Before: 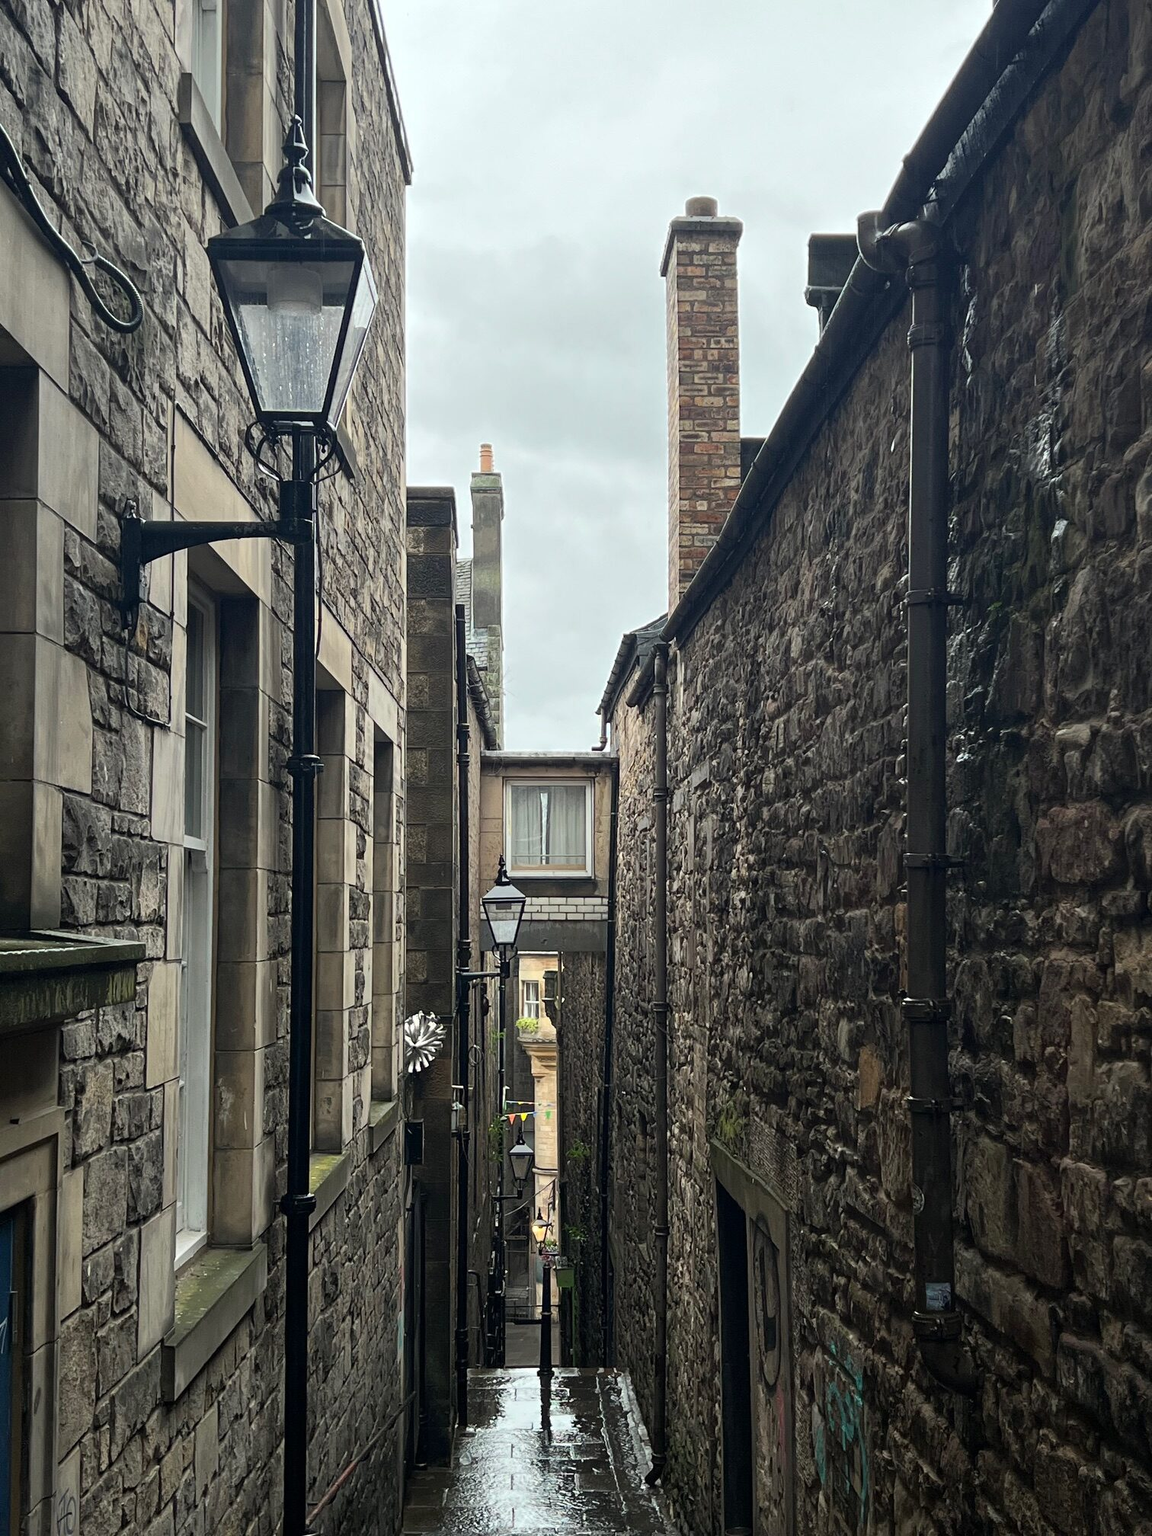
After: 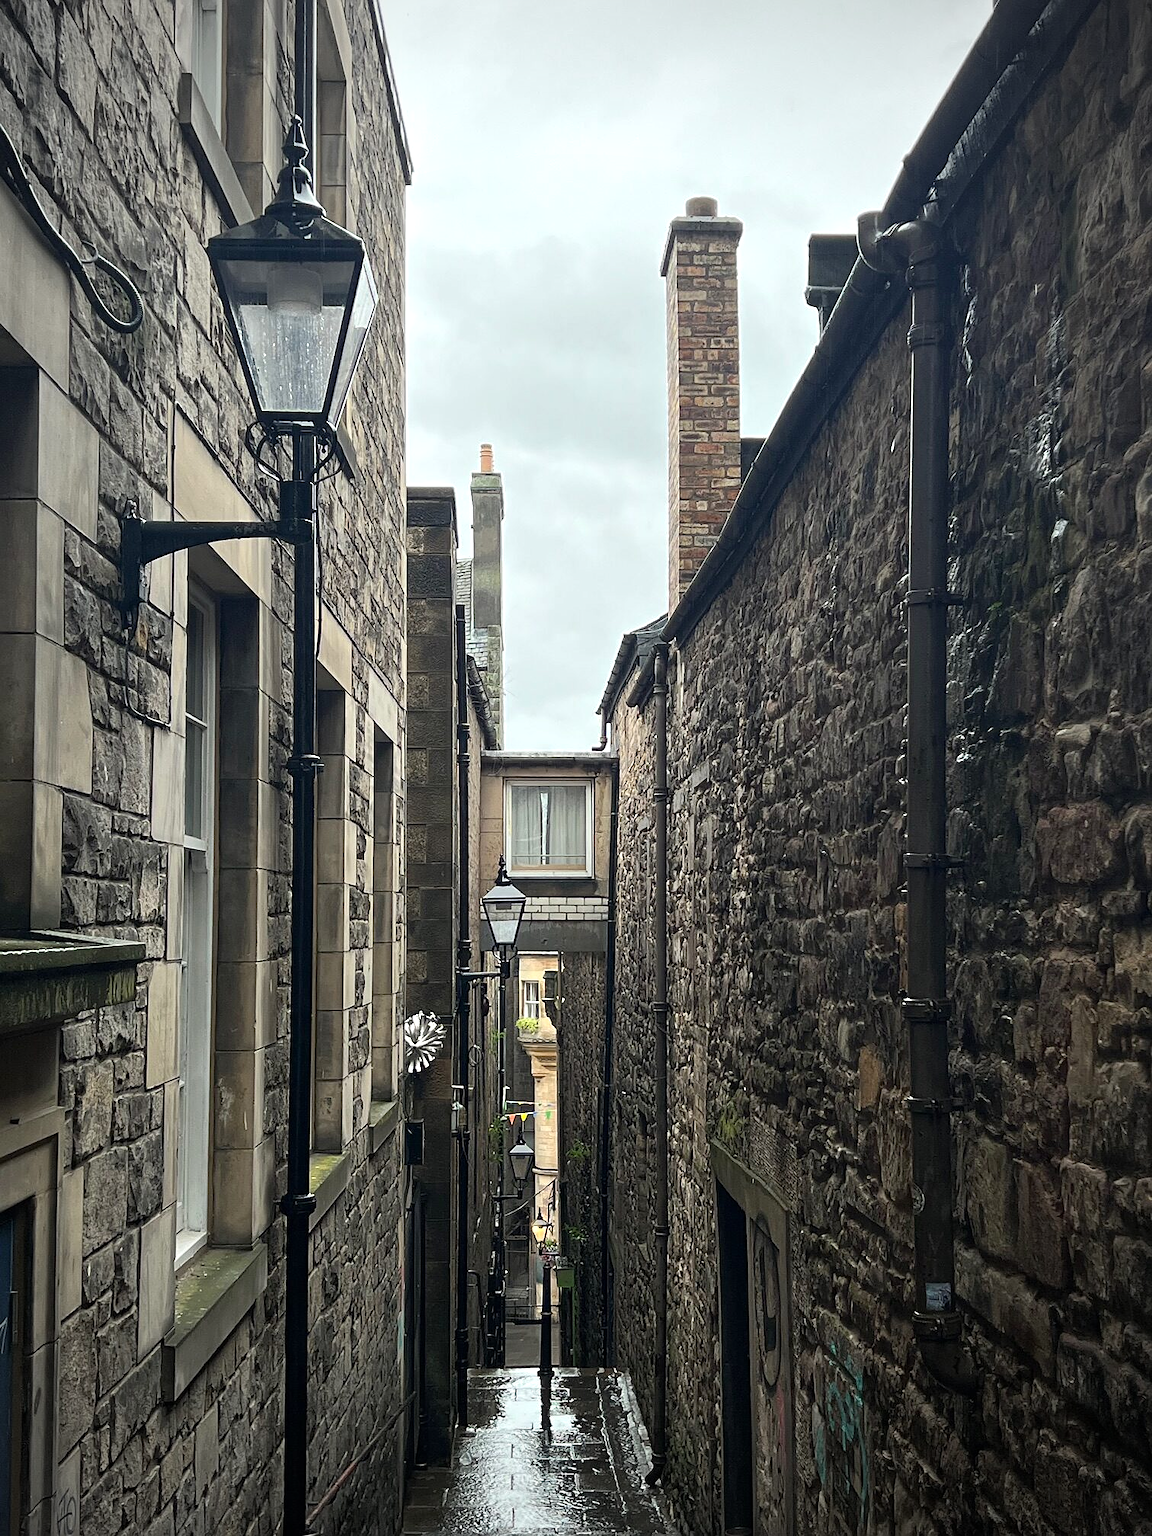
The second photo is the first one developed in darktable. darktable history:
vignetting: unbound false
white balance: emerald 1
sharpen: radius 0.969, amount 0.604
exposure: exposure 0.2 EV, compensate highlight preservation false
